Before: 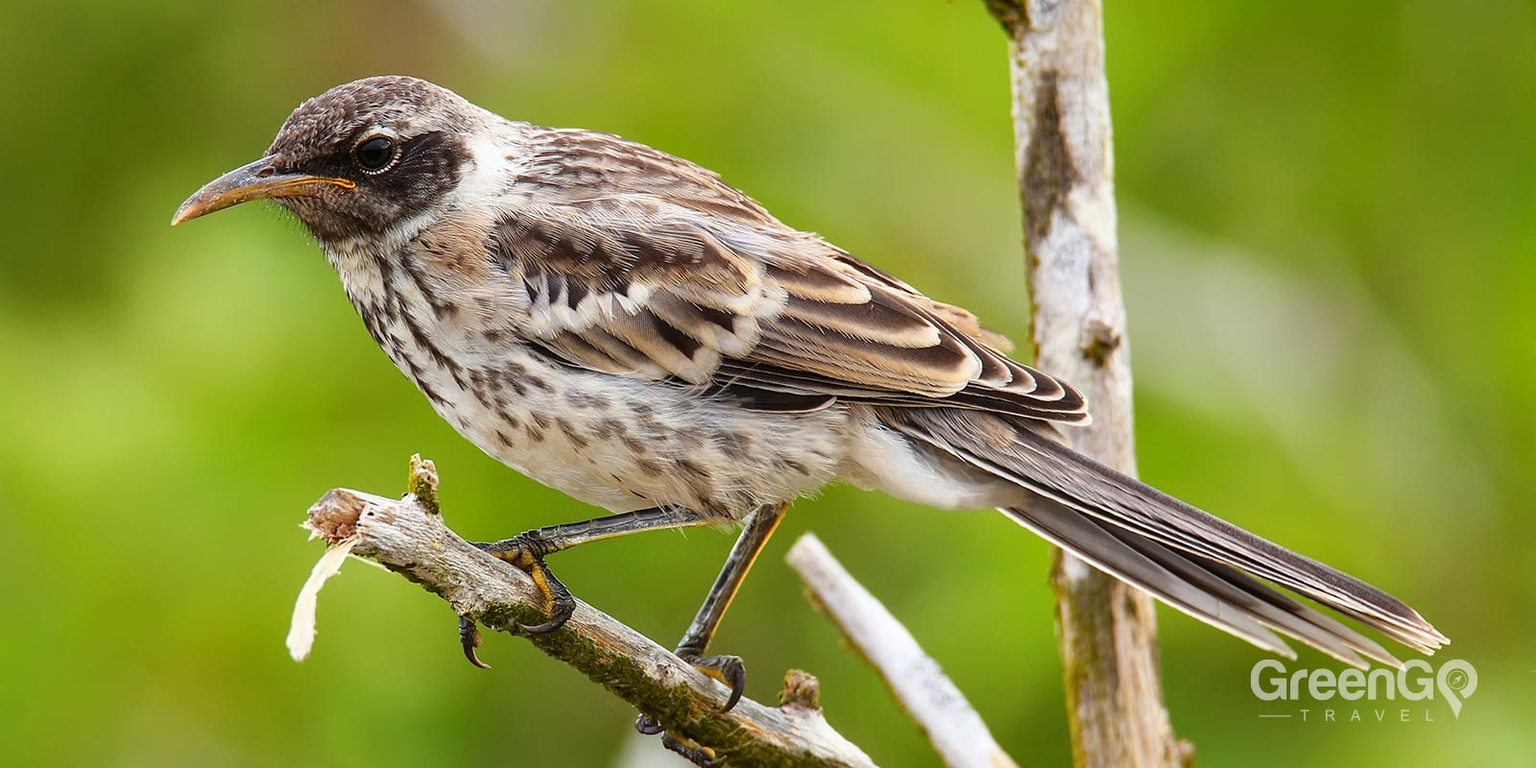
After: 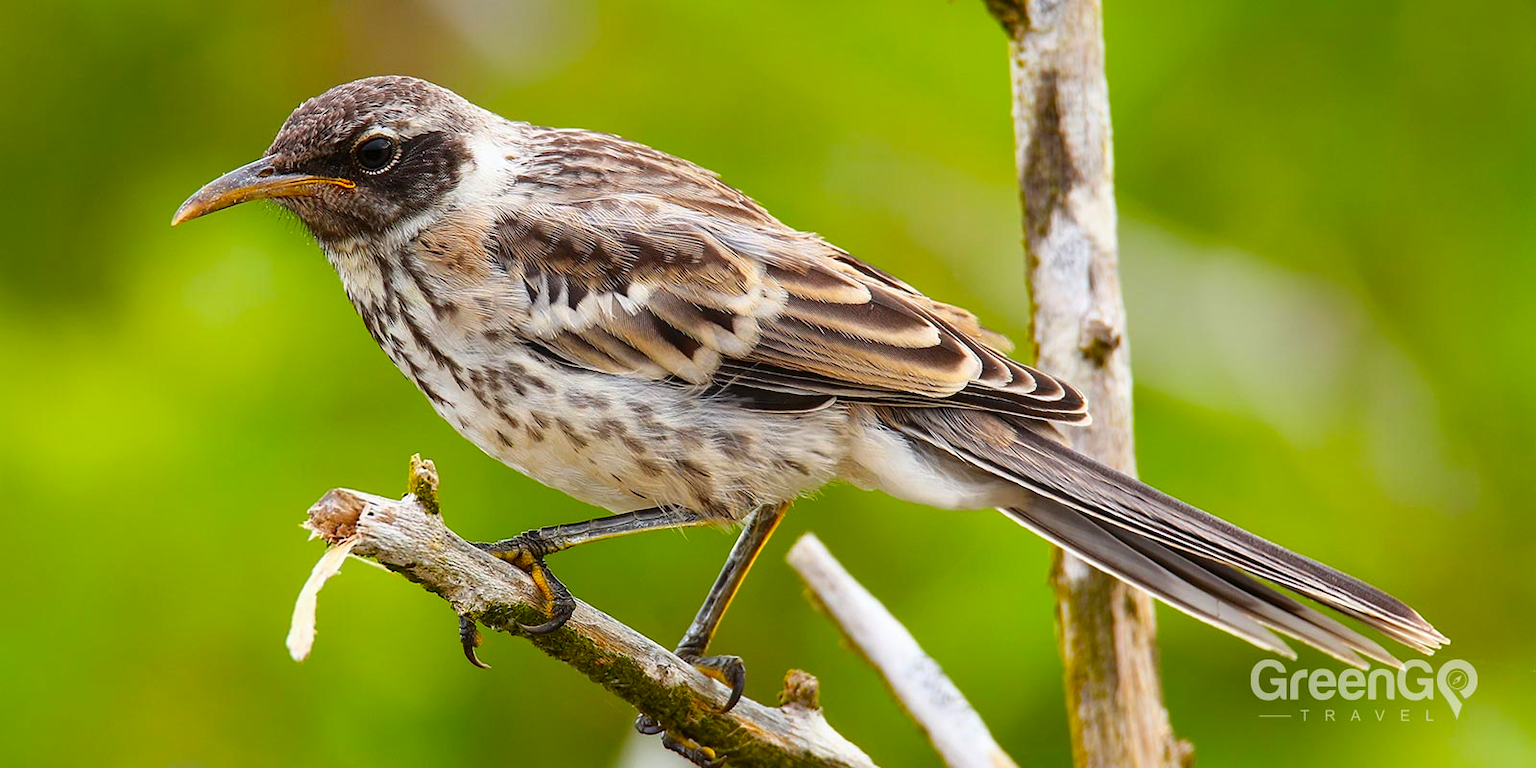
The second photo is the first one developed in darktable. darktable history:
tone curve: color space Lab, linked channels, preserve colors none
color balance: output saturation 120%
